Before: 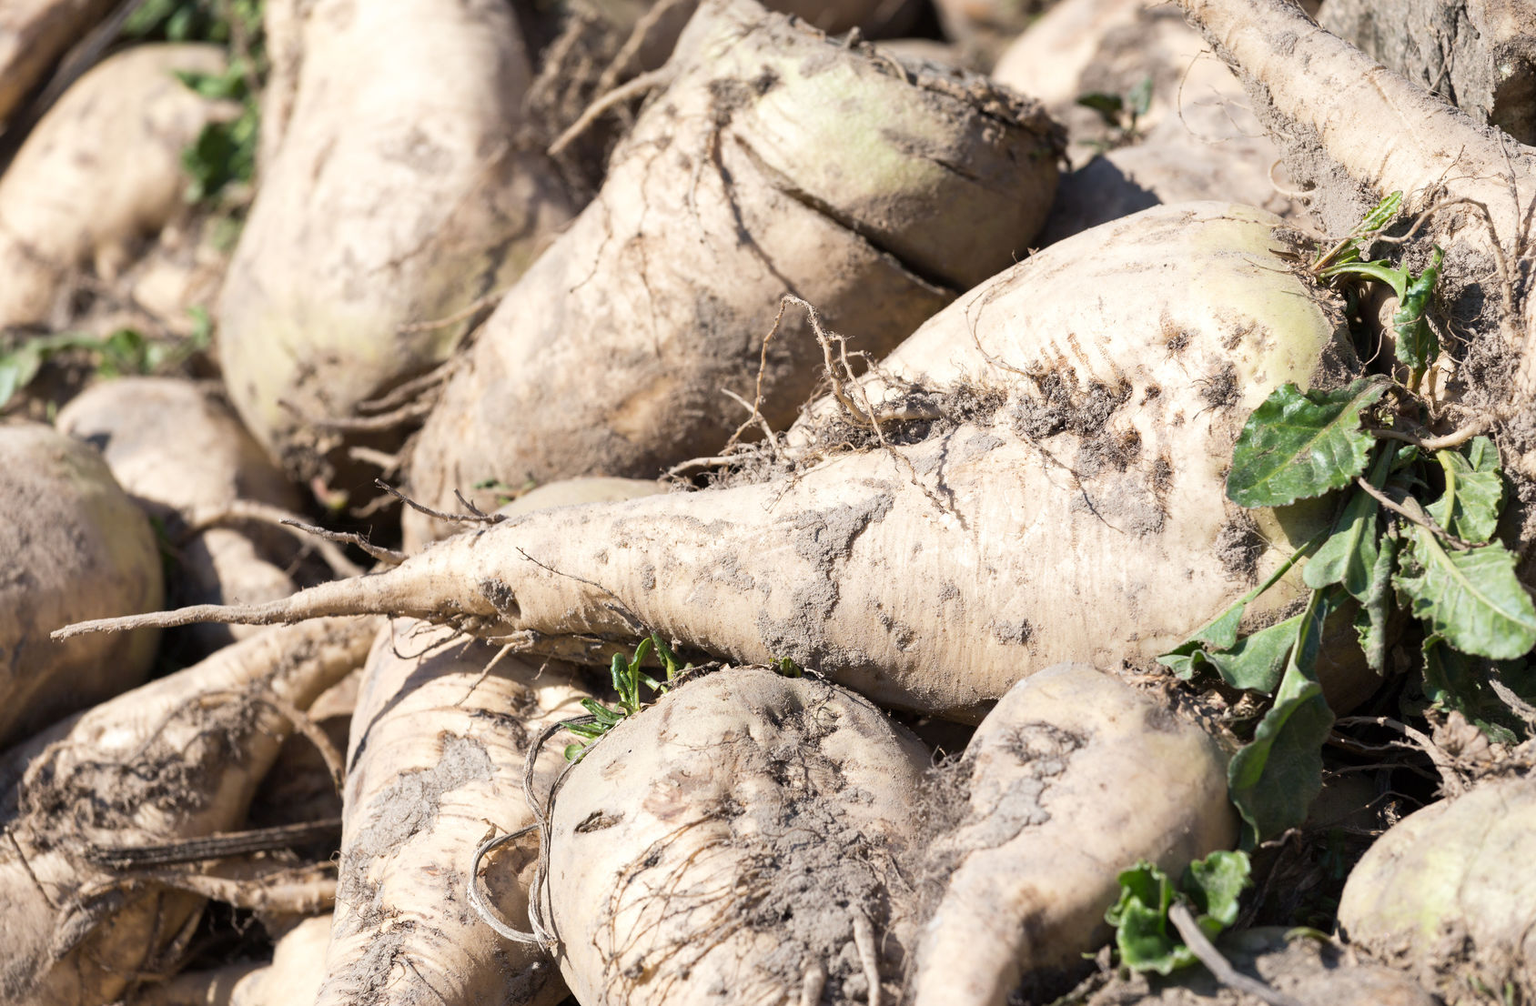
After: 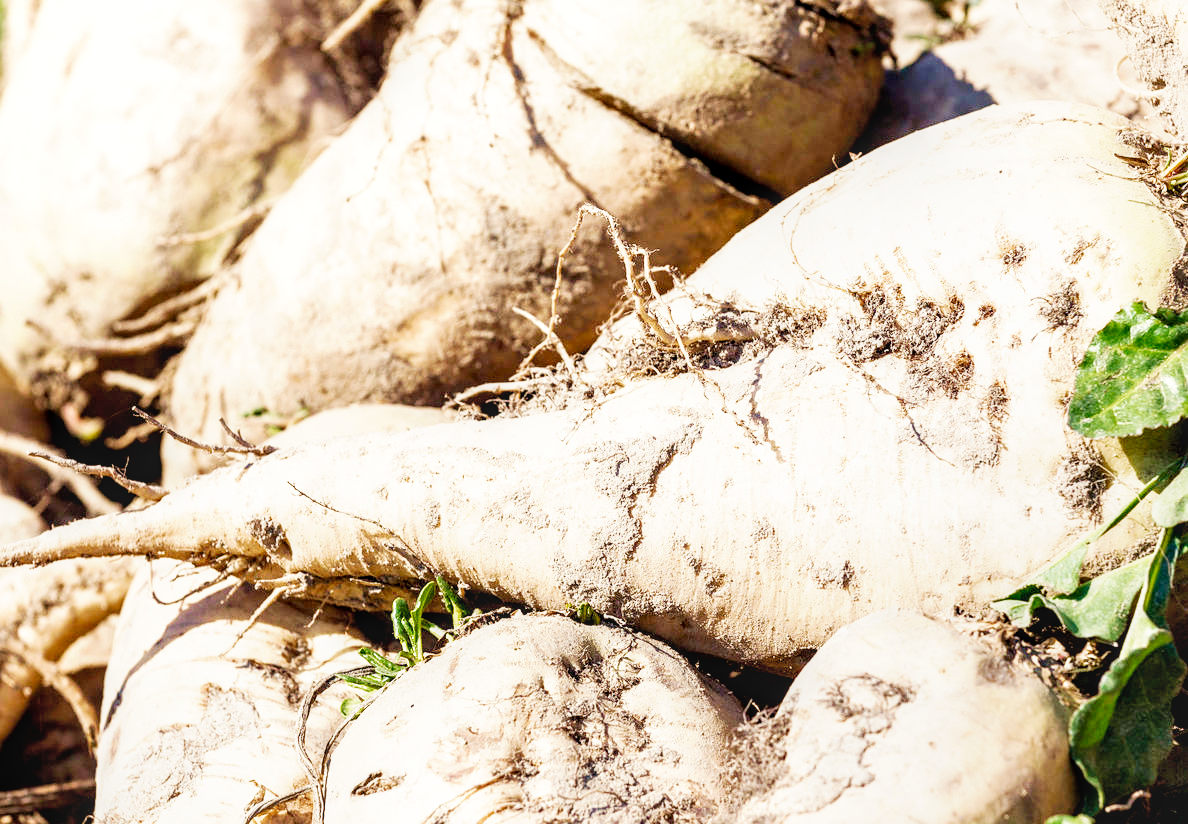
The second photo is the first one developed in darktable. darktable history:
sharpen: radius 1.3, amount 0.308, threshold 0.045
crop and rotate: left 16.617%, top 10.884%, right 12.944%, bottom 14.585%
local contrast: on, module defaults
base curve: curves: ch0 [(0, 0) (0.007, 0.004) (0.027, 0.03) (0.046, 0.07) (0.207, 0.54) (0.442, 0.872) (0.673, 0.972) (1, 1)], preserve colors none
exposure: black level correction 0.01, exposure 0.016 EV, compensate highlight preservation false
shadows and highlights: shadows 25.51, highlights -26.12
color balance rgb: highlights gain › chroma 3.014%, highlights gain › hue 75.92°, perceptual saturation grading › global saturation 0.667%, perceptual saturation grading › highlights -19.765%, perceptual saturation grading › shadows 19.233%, contrast -10.527%
velvia: on, module defaults
